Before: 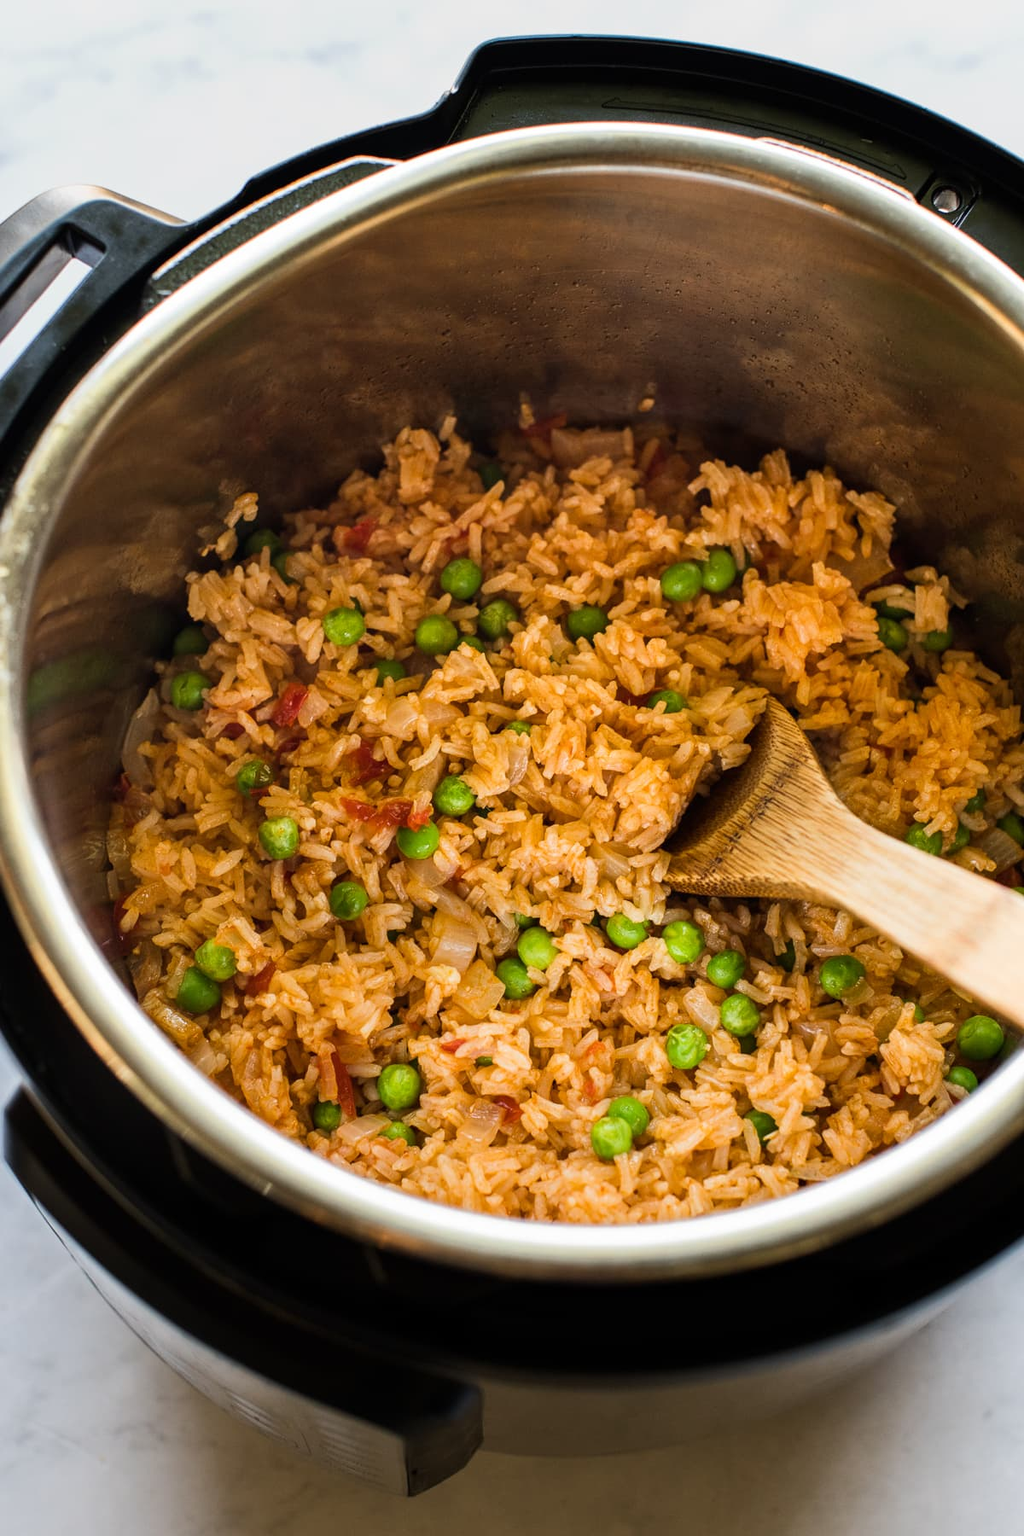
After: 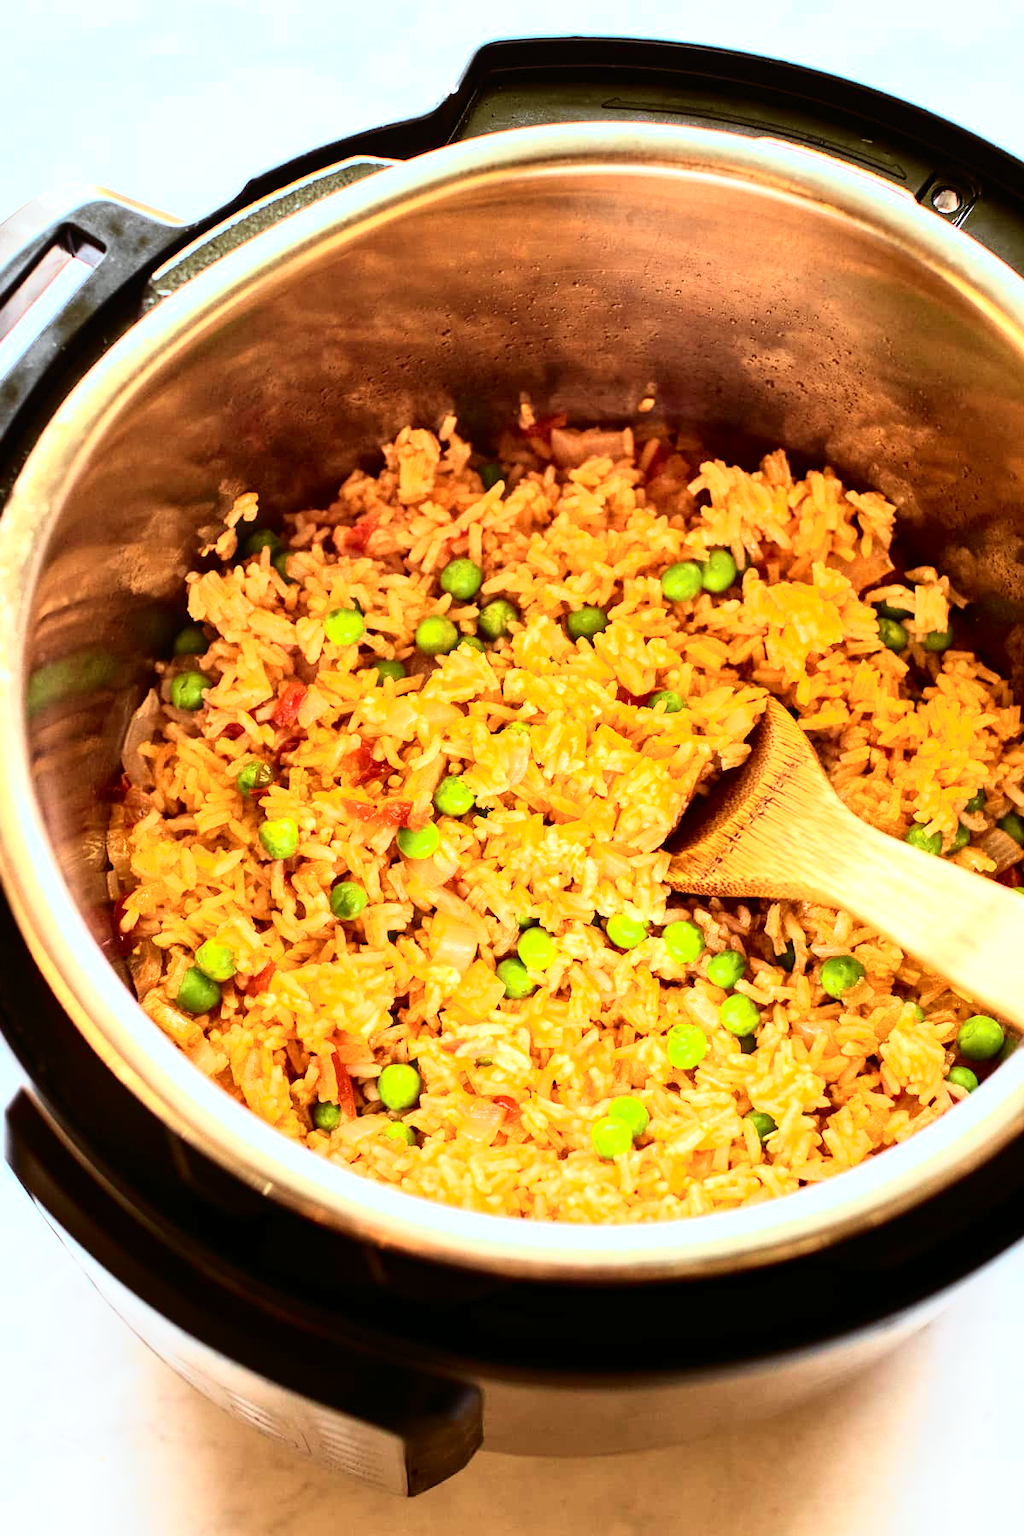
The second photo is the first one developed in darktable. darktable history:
exposure: black level correction 0, exposure 1.3 EV, compensate exposure bias true, compensate highlight preservation false
tone curve: curves: ch0 [(0, 0) (0.131, 0.094) (0.326, 0.386) (0.481, 0.623) (0.593, 0.764) (0.812, 0.933) (1, 0.974)]; ch1 [(0, 0) (0.366, 0.367) (0.475, 0.453) (0.494, 0.493) (0.504, 0.497) (0.553, 0.584) (1, 1)]; ch2 [(0, 0) (0.333, 0.346) (0.375, 0.375) (0.424, 0.43) (0.476, 0.492) (0.502, 0.503) (0.533, 0.556) (0.566, 0.599) (0.614, 0.653) (1, 1)], color space Lab, independent channels, preserve colors none
contrast brightness saturation: saturation -0.05
rgb levels: mode RGB, independent channels, levels [[0, 0.5, 1], [0, 0.521, 1], [0, 0.536, 1]]
